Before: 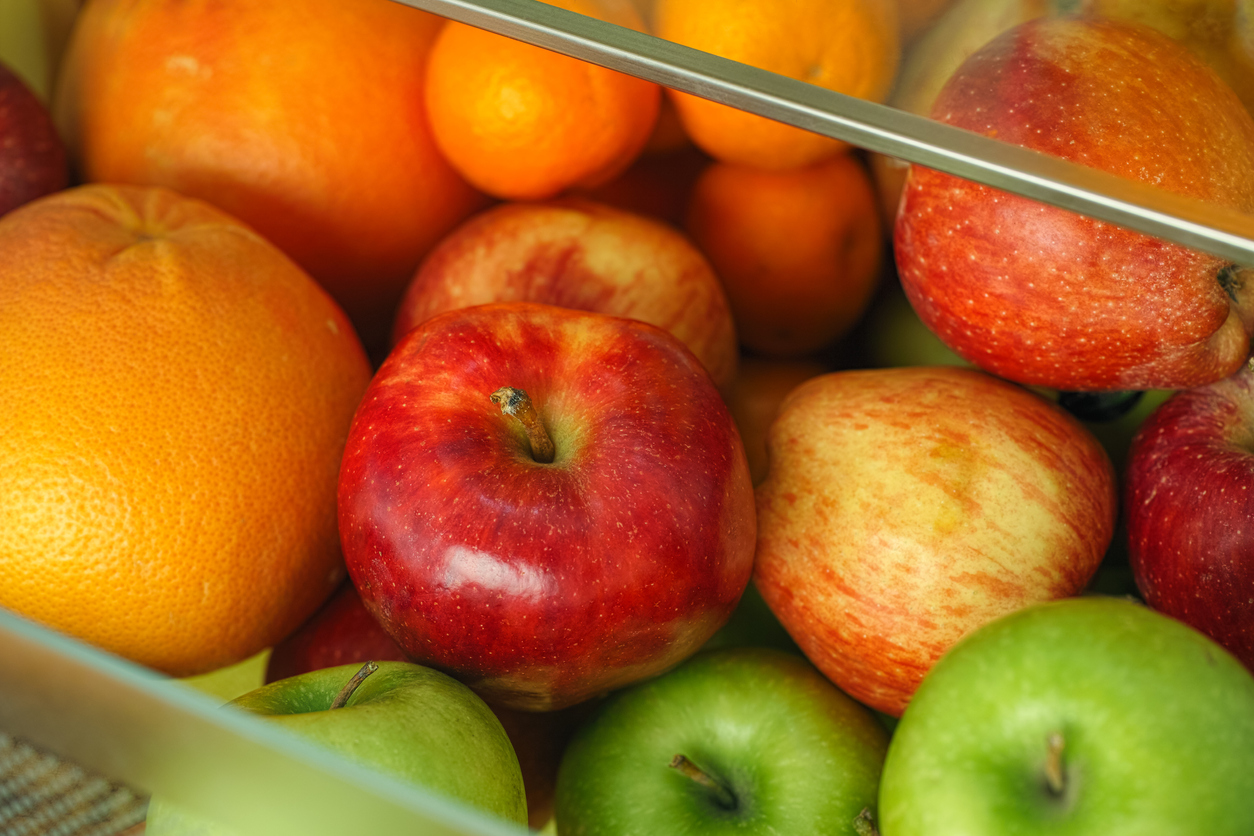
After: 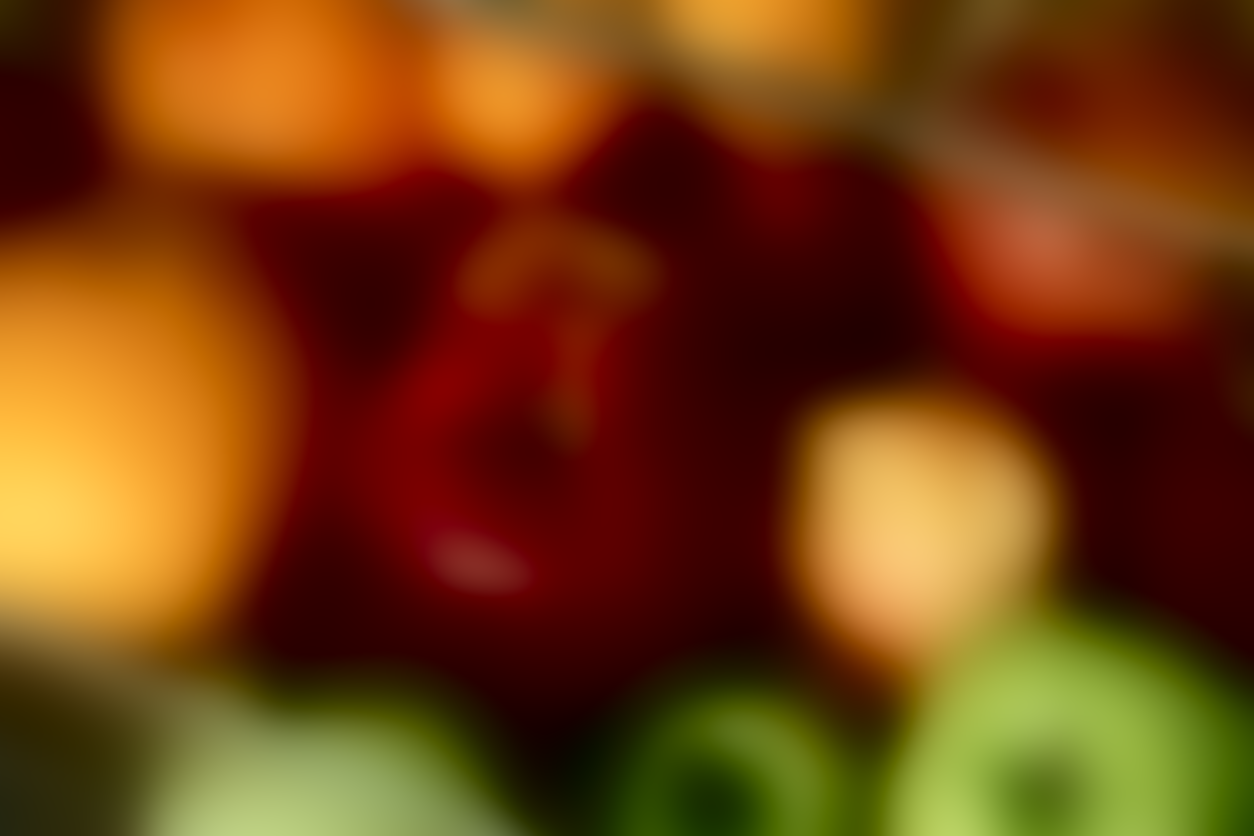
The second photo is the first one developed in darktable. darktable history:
contrast brightness saturation: saturation -0.05
lowpass: radius 31.92, contrast 1.72, brightness -0.98, saturation 0.94
